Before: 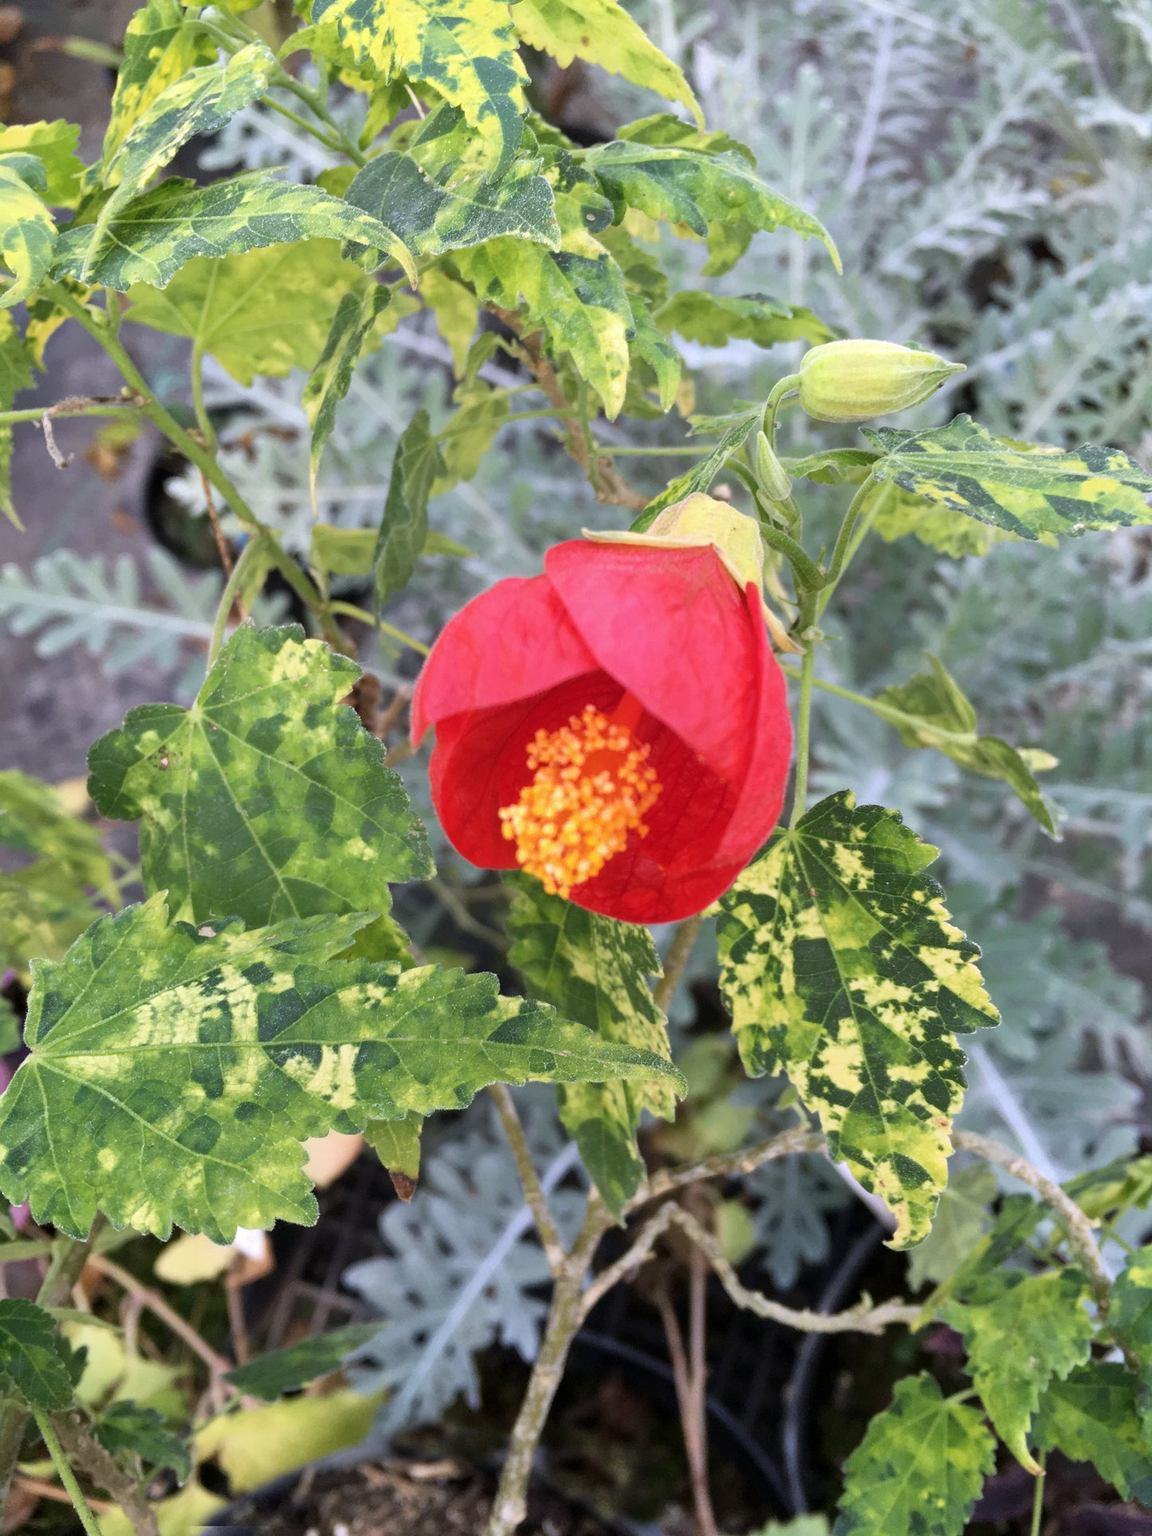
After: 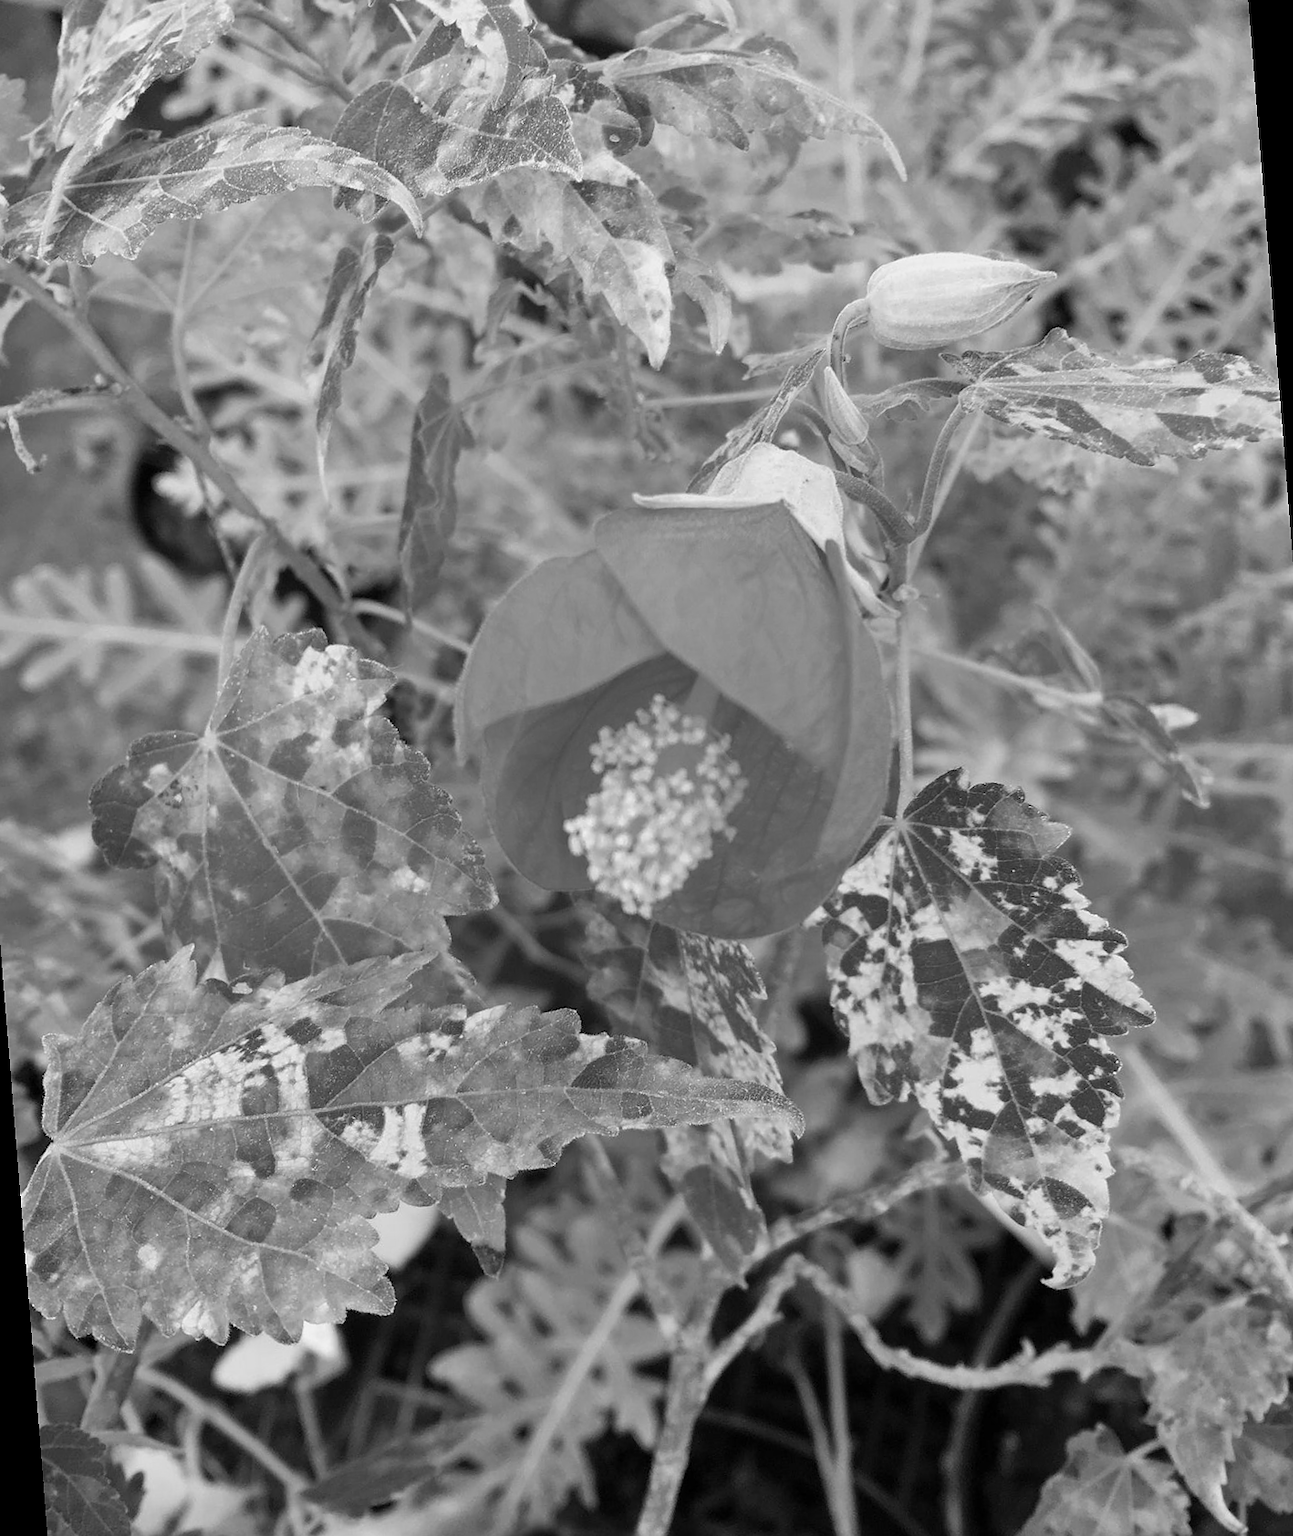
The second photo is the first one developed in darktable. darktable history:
sharpen: radius 0.969, amount 0.604
monochrome: a 73.58, b 64.21
white balance: red 0.986, blue 1.01
rotate and perspective: rotation -4.57°, crop left 0.054, crop right 0.944, crop top 0.087, crop bottom 0.914
